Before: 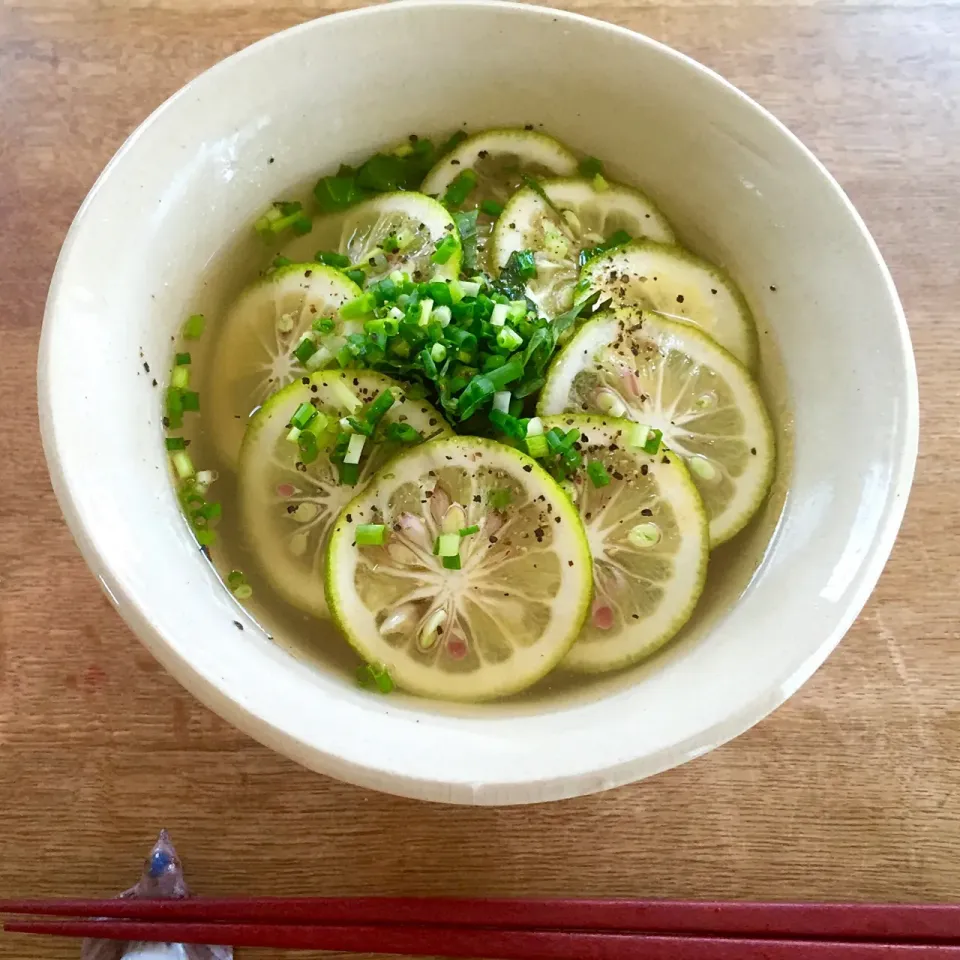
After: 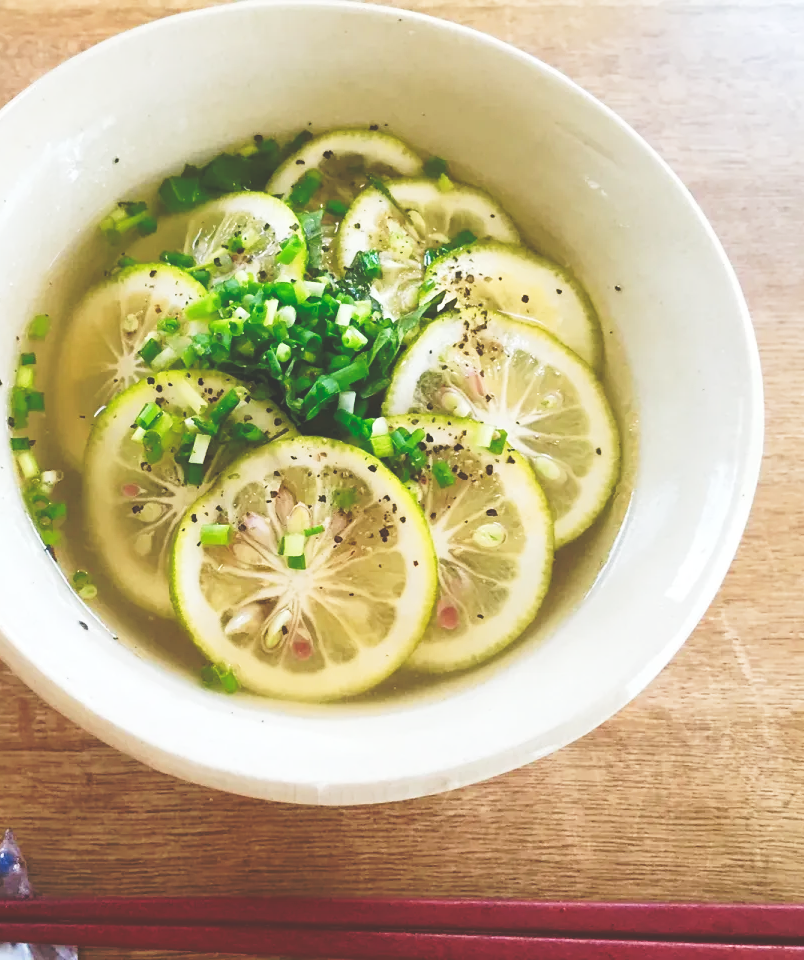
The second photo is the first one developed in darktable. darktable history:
tone equalizer: edges refinement/feathering 500, mask exposure compensation -1.57 EV, preserve details guided filter
crop: left 16.153%
tone curve: curves: ch0 [(0, 0) (0.003, 0.203) (0.011, 0.203) (0.025, 0.21) (0.044, 0.22) (0.069, 0.231) (0.1, 0.243) (0.136, 0.255) (0.177, 0.277) (0.224, 0.305) (0.277, 0.346) (0.335, 0.412) (0.399, 0.492) (0.468, 0.571) (0.543, 0.658) (0.623, 0.75) (0.709, 0.837) (0.801, 0.905) (0.898, 0.955) (1, 1)], preserve colors none
